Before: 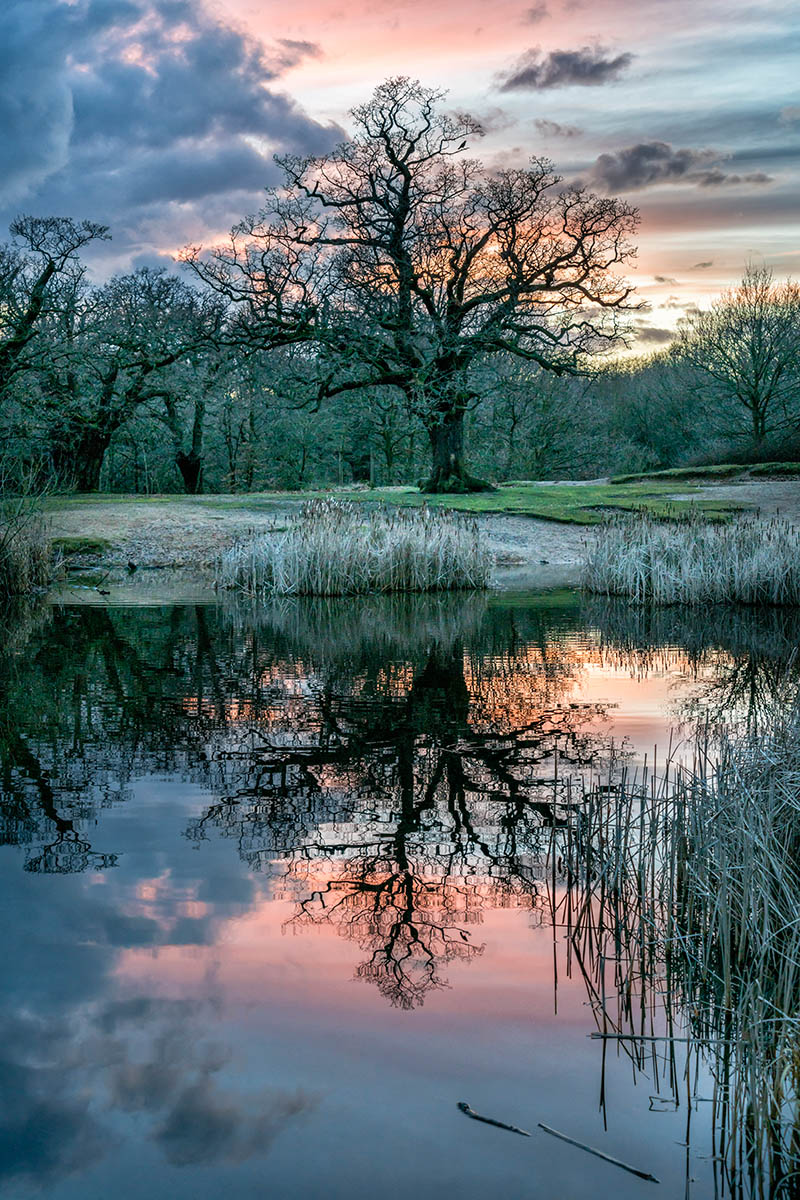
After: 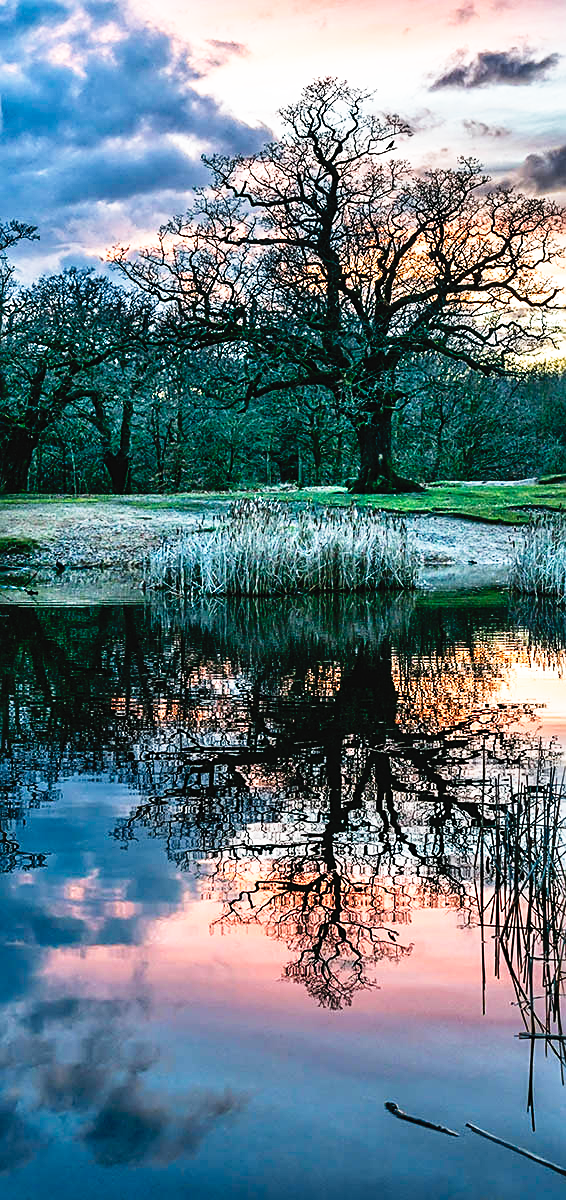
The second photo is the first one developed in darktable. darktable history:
sharpen: on, module defaults
exposure: black level correction -0.005, exposure 0.054 EV, compensate highlight preservation false
crop and rotate: left 9.061%, right 20.142%
tone curve: curves: ch0 [(0, 0) (0.003, 0.03) (0.011, 0.022) (0.025, 0.018) (0.044, 0.031) (0.069, 0.035) (0.1, 0.04) (0.136, 0.046) (0.177, 0.063) (0.224, 0.087) (0.277, 0.15) (0.335, 0.252) (0.399, 0.354) (0.468, 0.475) (0.543, 0.602) (0.623, 0.73) (0.709, 0.856) (0.801, 0.945) (0.898, 0.987) (1, 1)], preserve colors none
